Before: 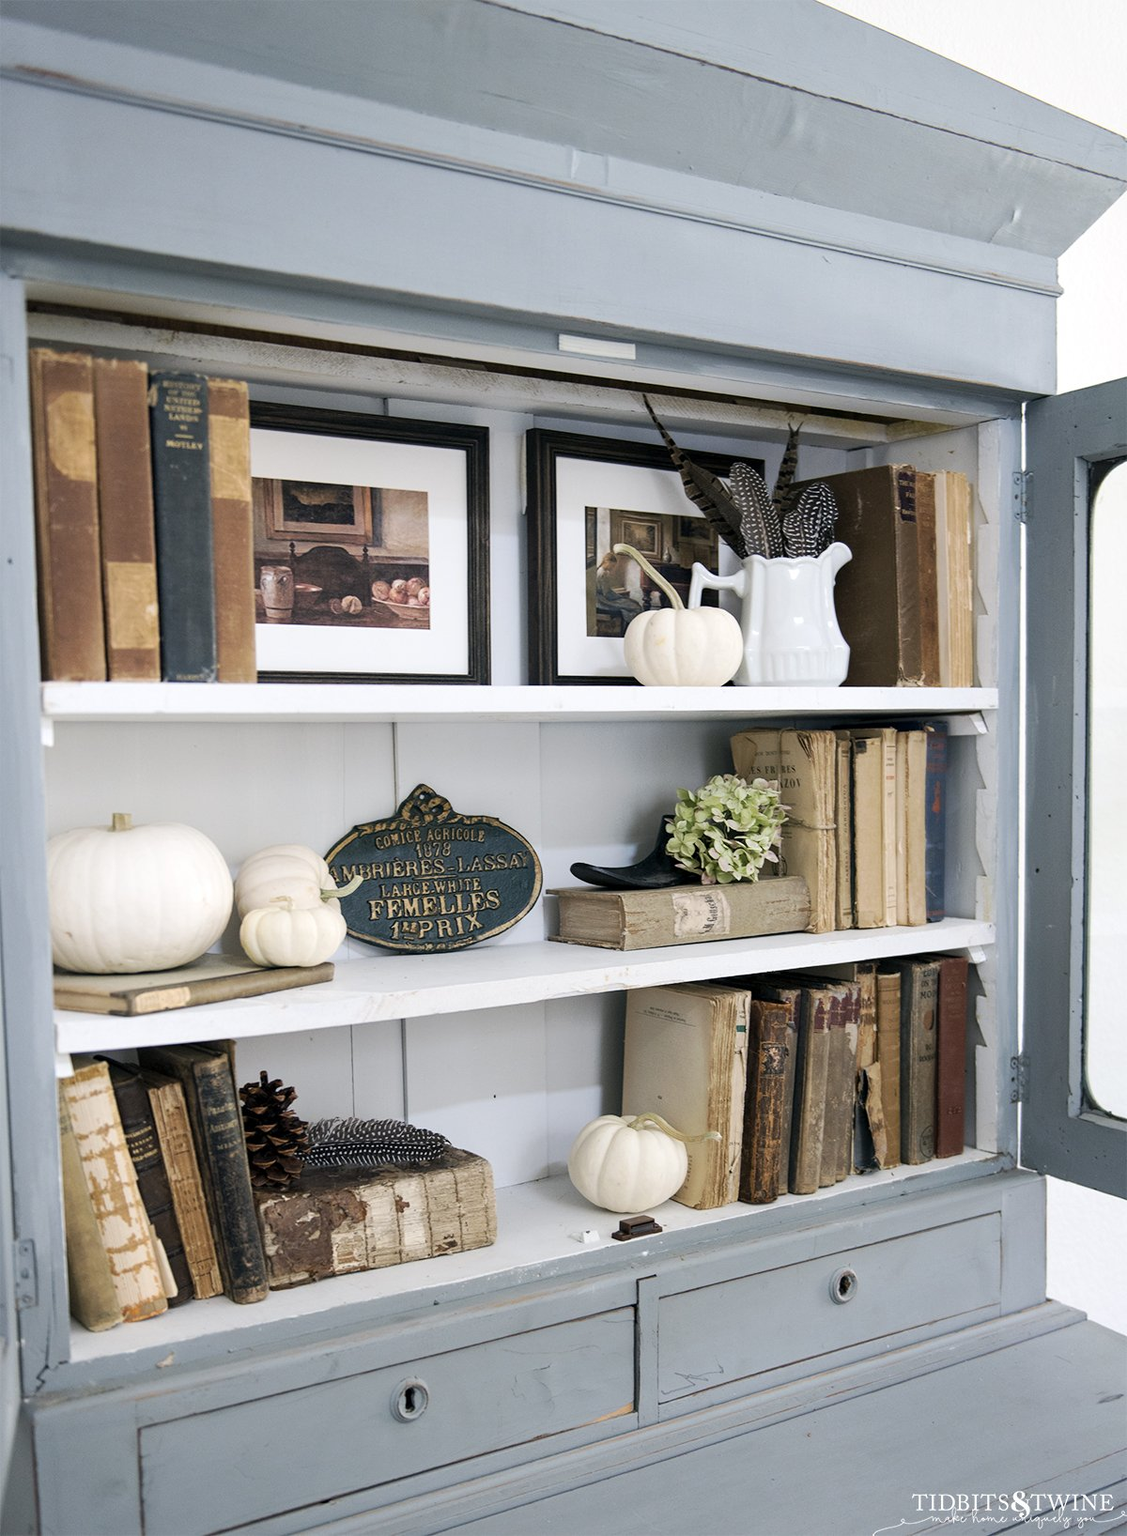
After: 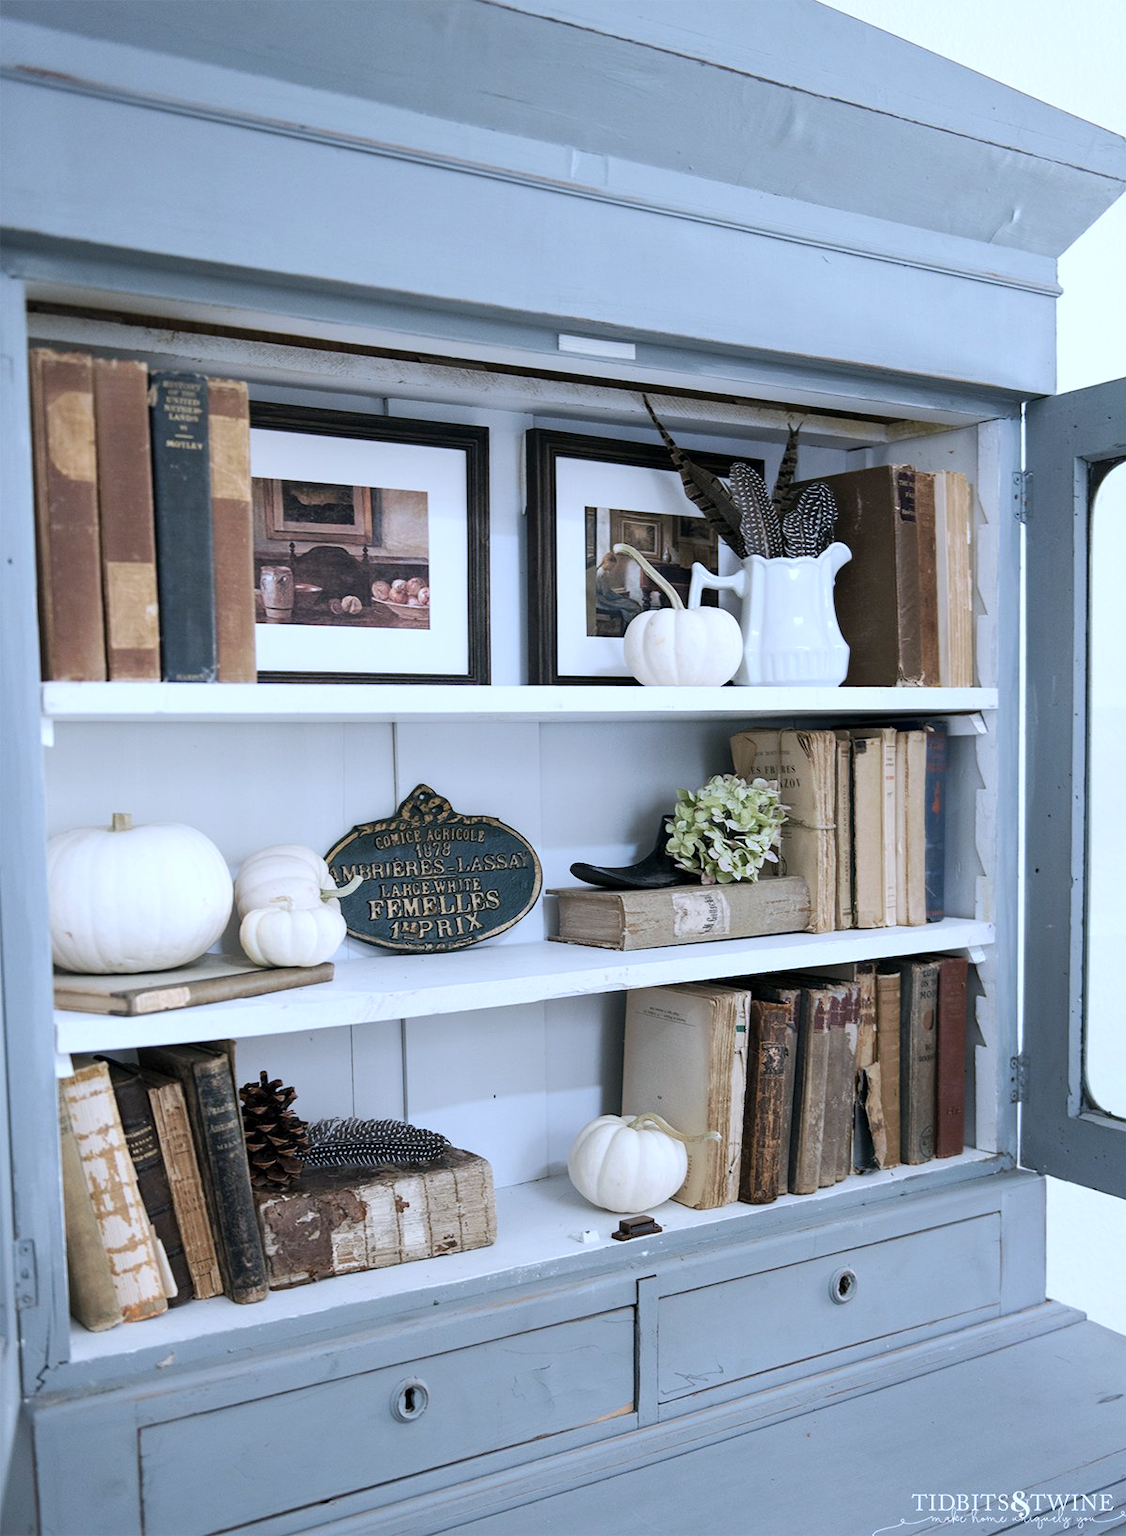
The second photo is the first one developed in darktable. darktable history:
color correction: highlights a* -2.37, highlights b* -18.37
